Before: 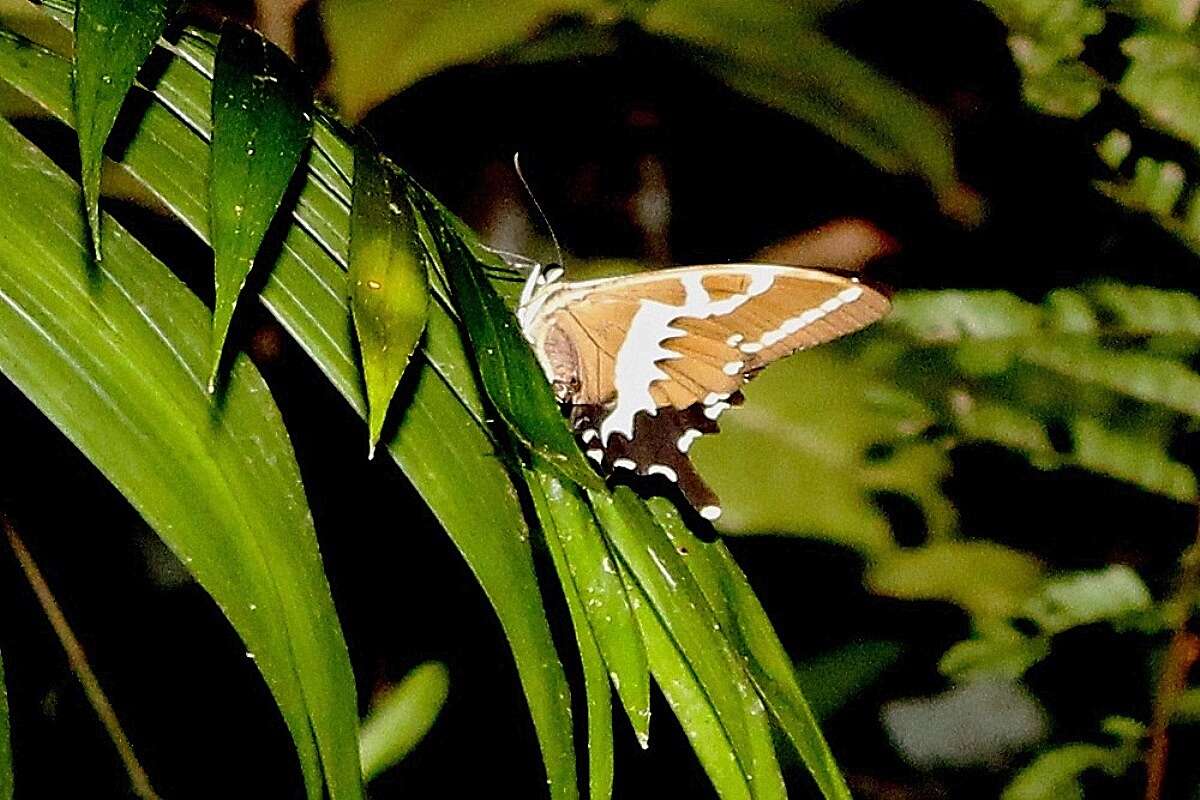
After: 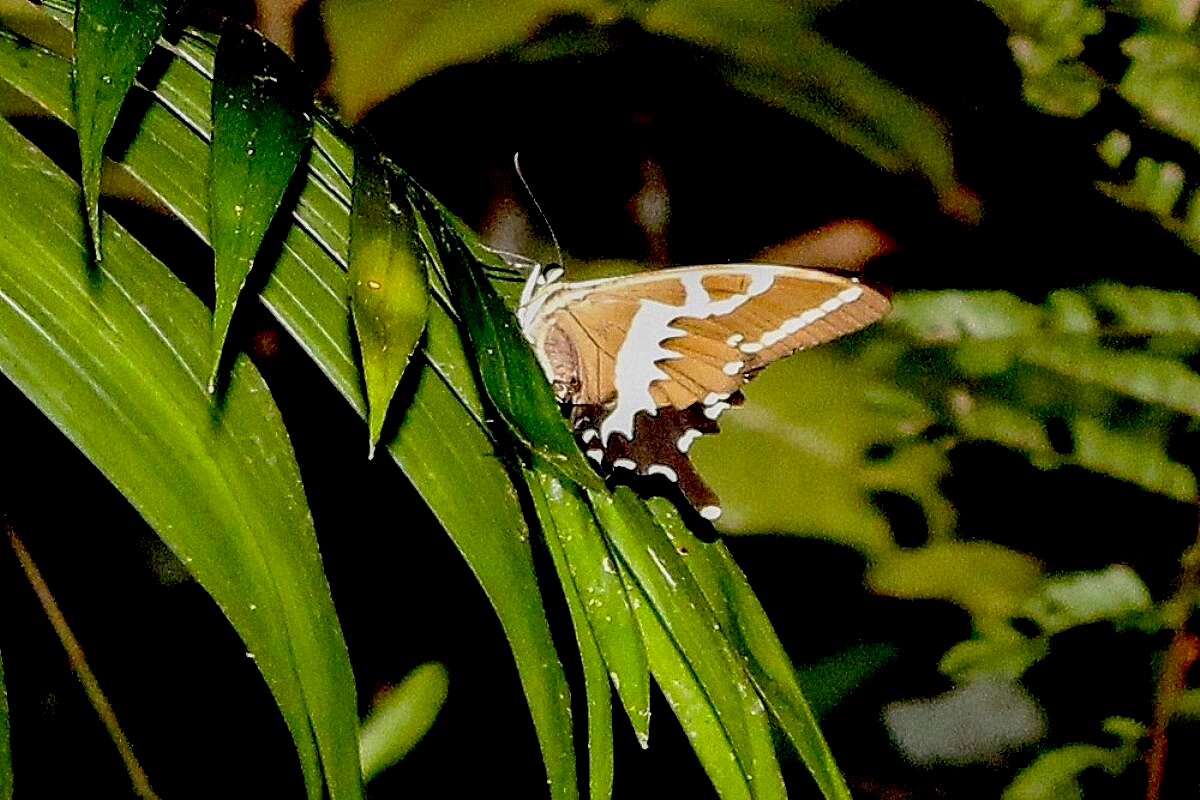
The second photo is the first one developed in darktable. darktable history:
exposure: black level correction 0.01, exposure 0.007 EV, compensate exposure bias true, compensate highlight preservation false
local contrast: detail 110%
